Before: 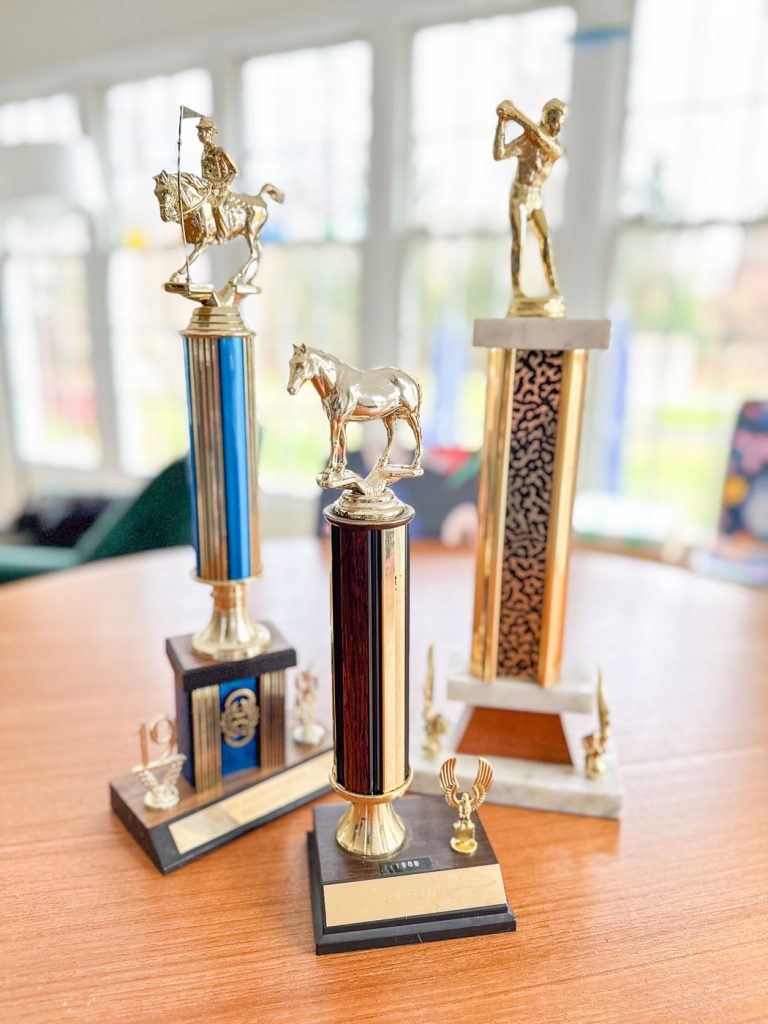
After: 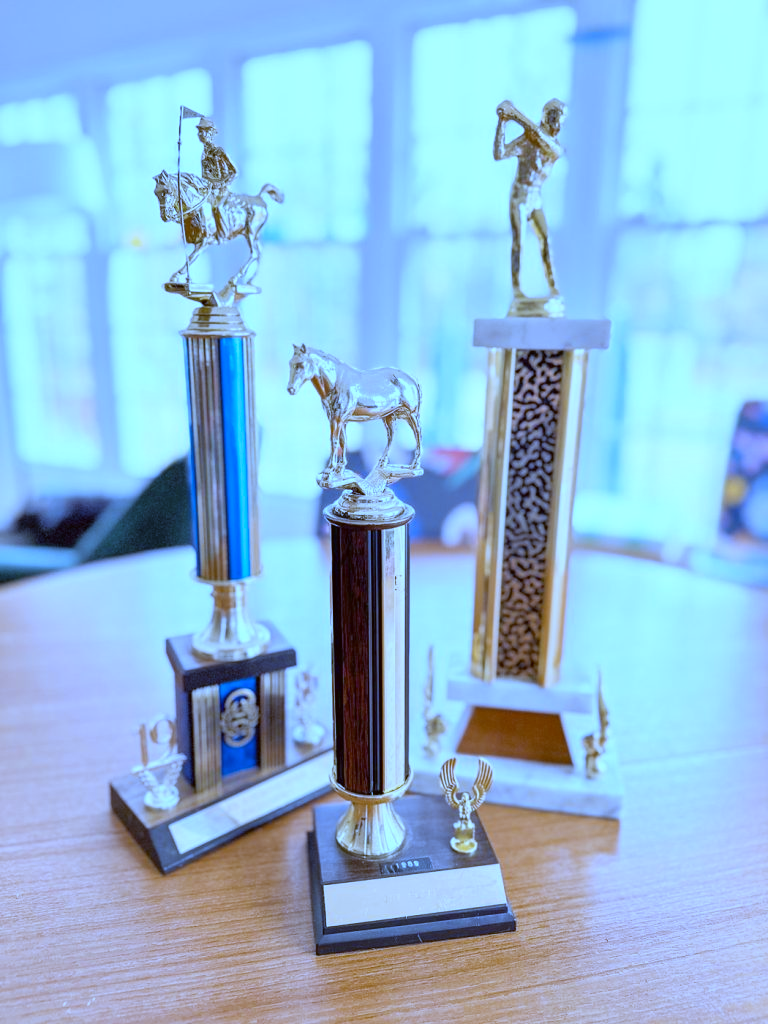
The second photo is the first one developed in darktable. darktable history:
color correction: highlights a* -3.28, highlights b* -6.24, shadows a* 3.1, shadows b* 5.19
color contrast: green-magenta contrast 0.81
white balance: red 0.766, blue 1.537
